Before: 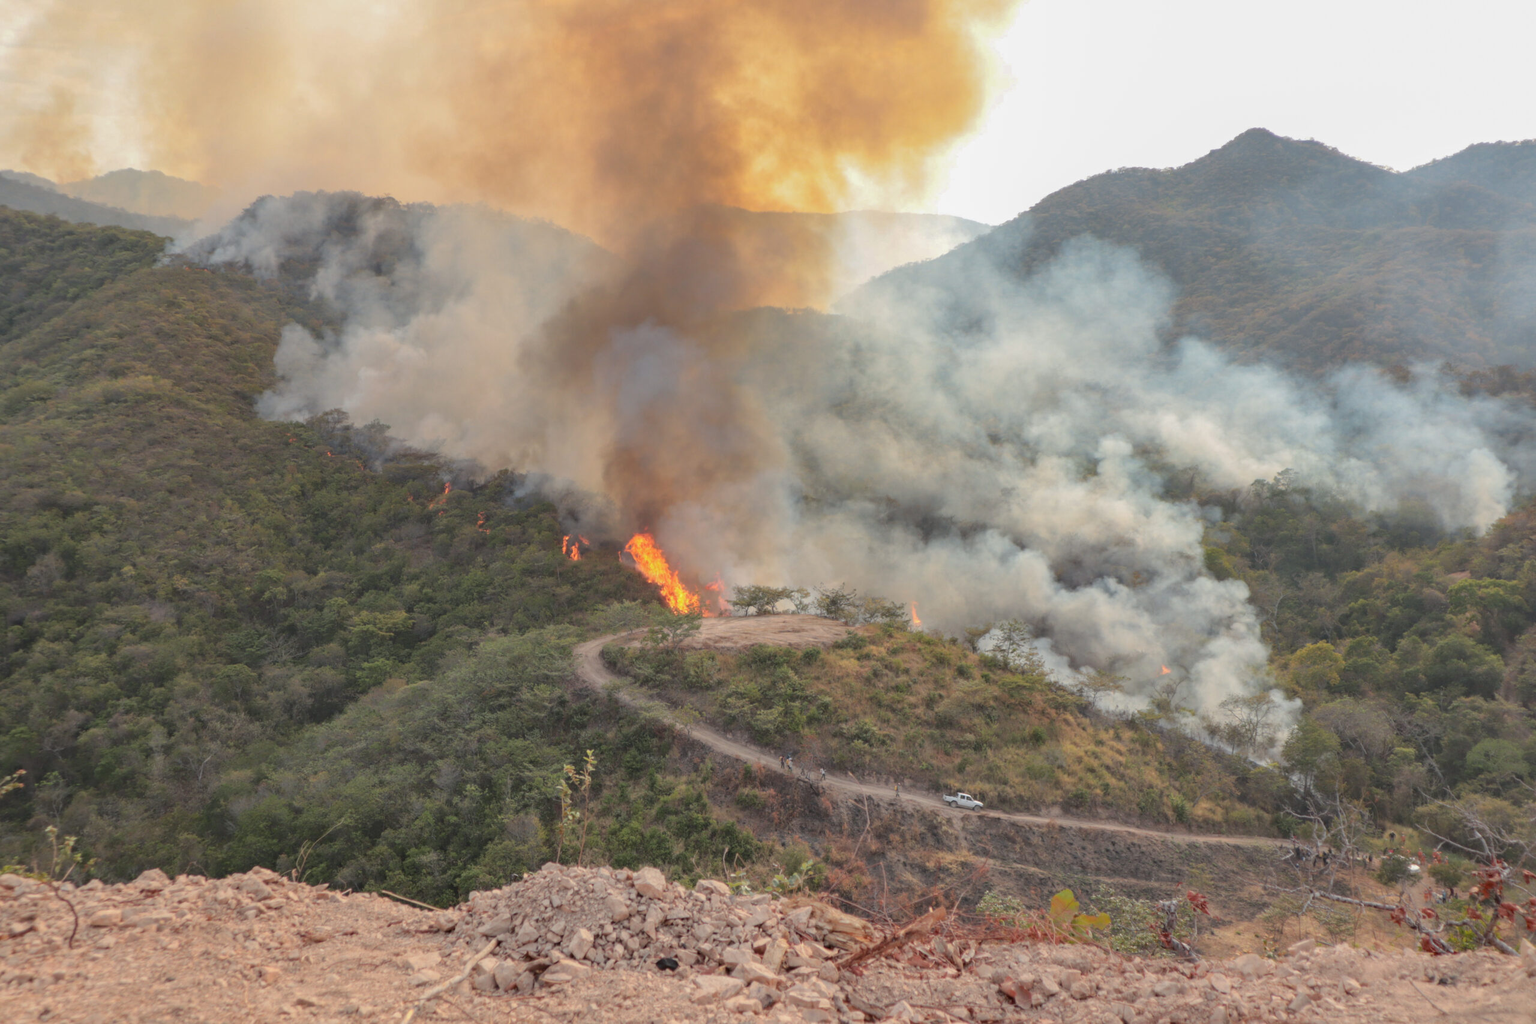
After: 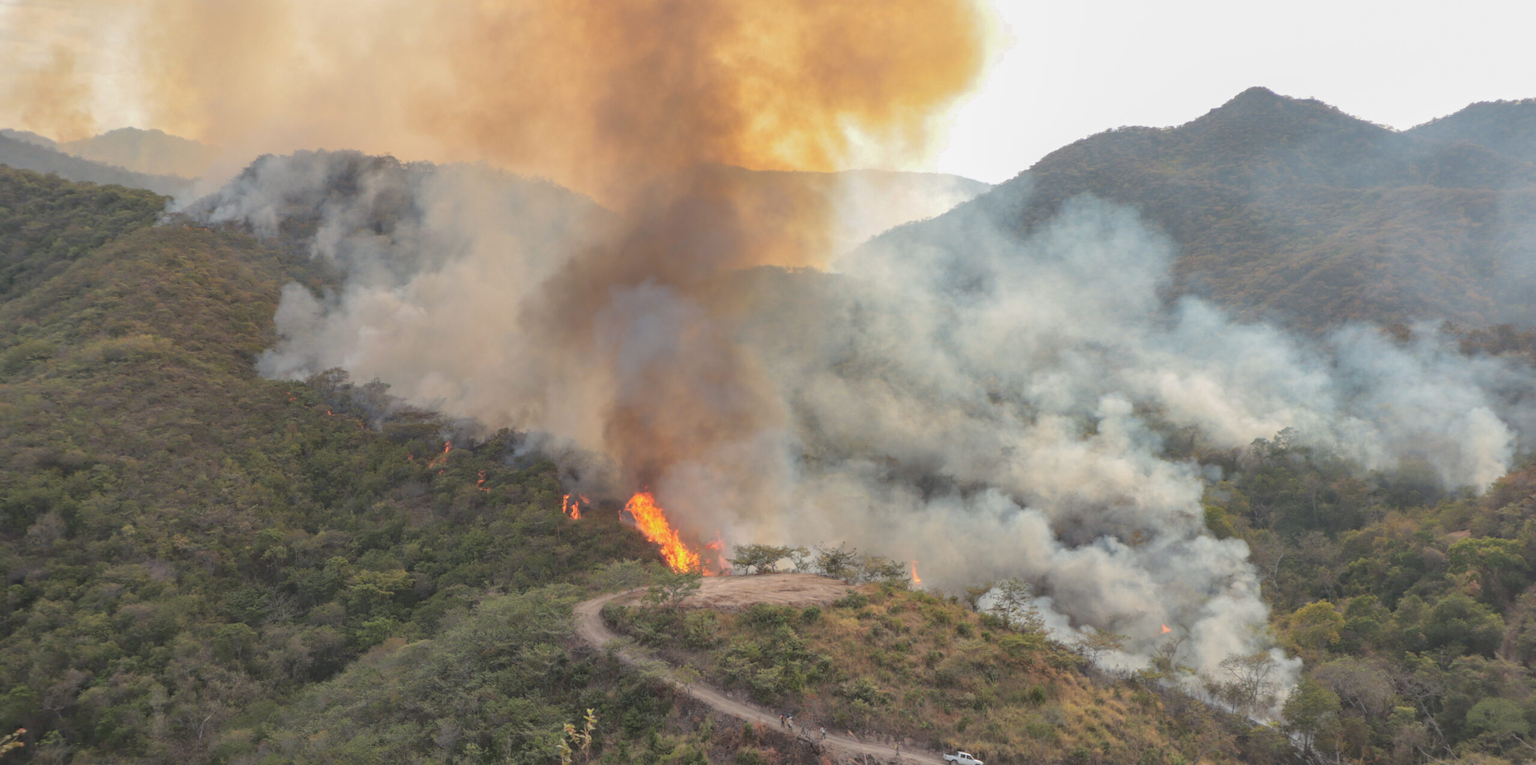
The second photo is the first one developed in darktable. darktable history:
crop: top 4.075%, bottom 21.16%
